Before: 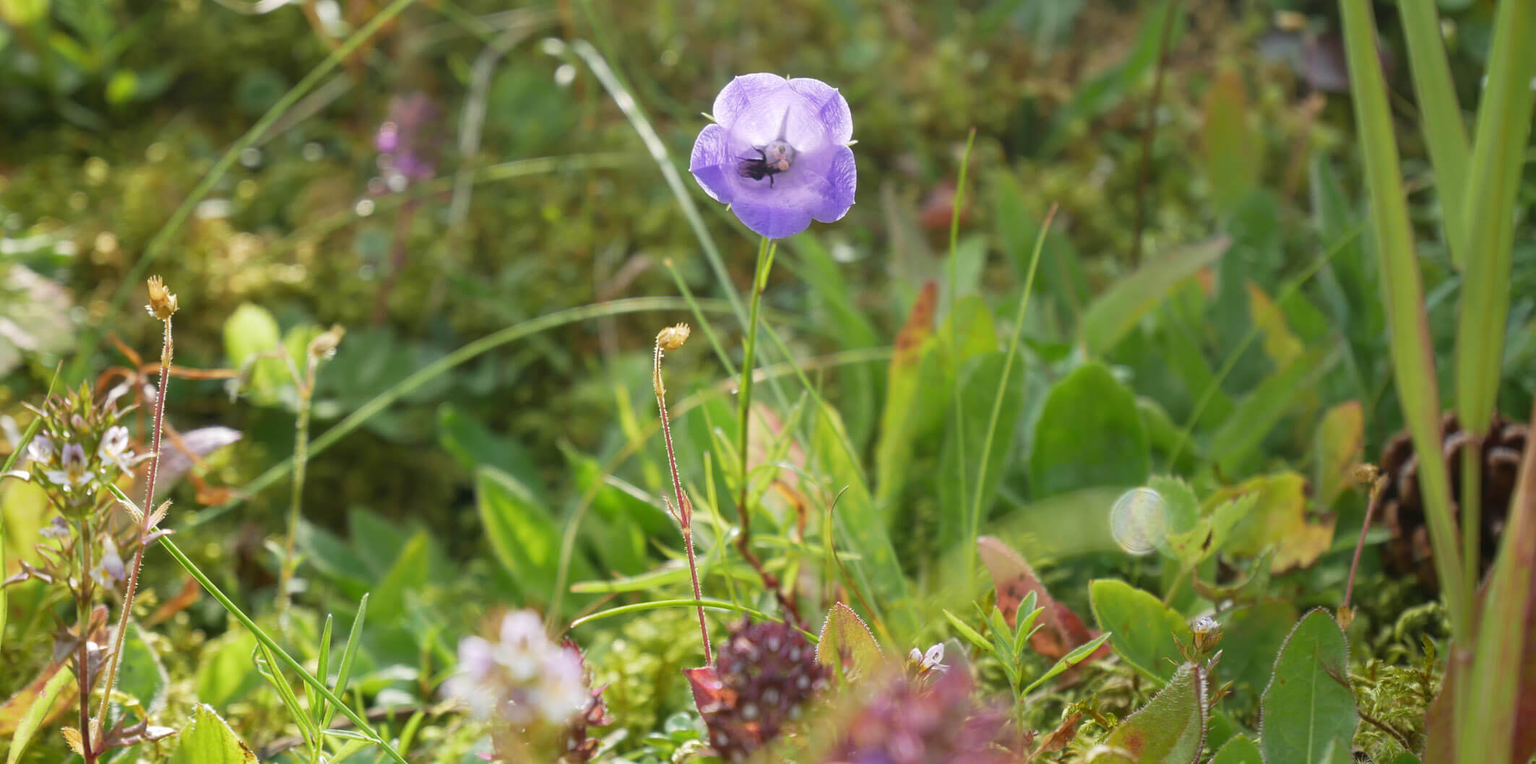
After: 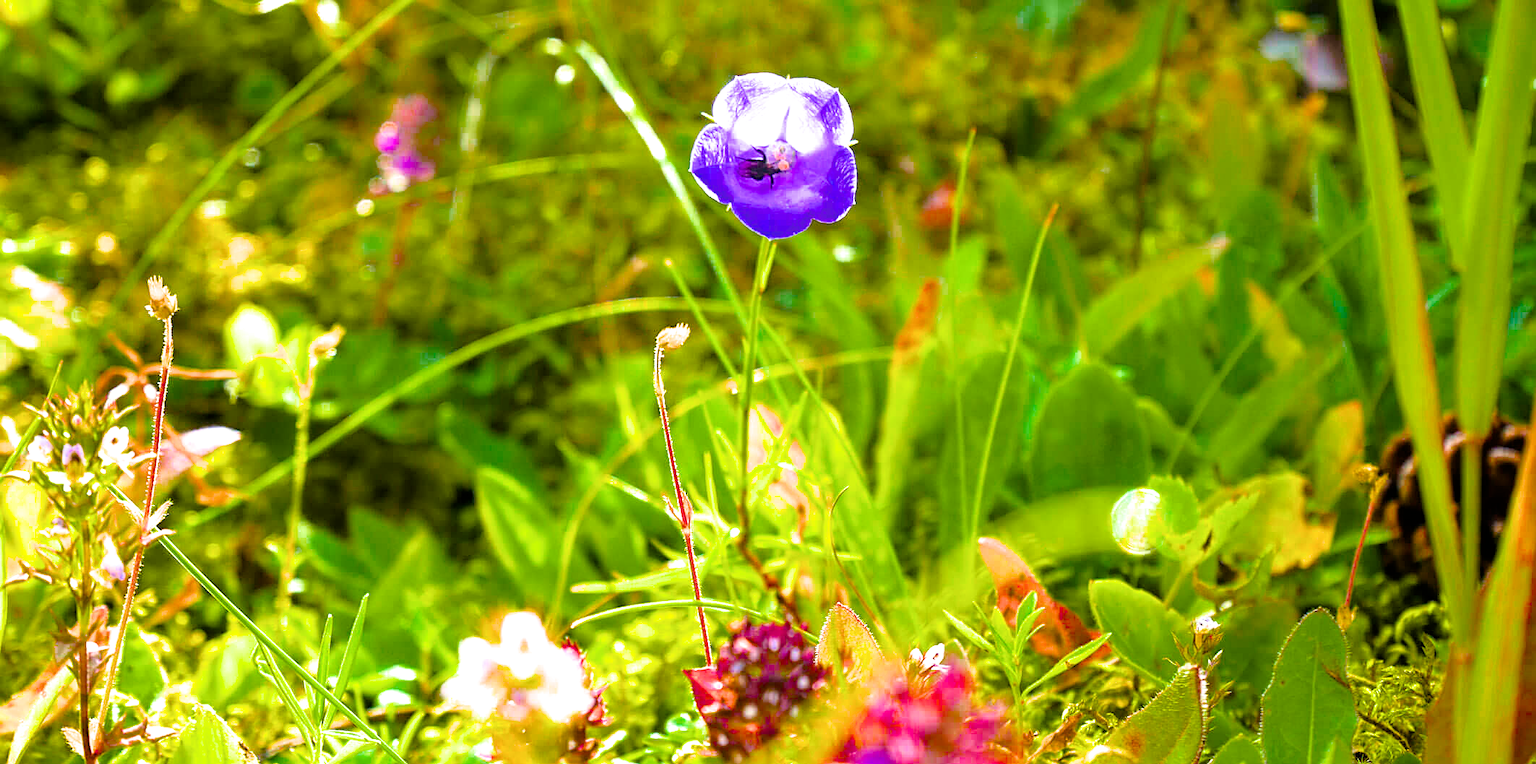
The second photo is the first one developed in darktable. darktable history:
sharpen: on, module defaults
color balance rgb: linear chroma grading › shadows 17.286%, linear chroma grading › highlights 62.042%, linear chroma grading › global chroma 49.554%, perceptual saturation grading › global saturation 25.027%, global vibrance -8.478%, contrast -13.623%, saturation formula JzAzBz (2021)
exposure: exposure 1.089 EV, compensate exposure bias true, compensate highlight preservation false
filmic rgb: black relative exposure -3.61 EV, white relative exposure 2.15 EV, hardness 3.62
